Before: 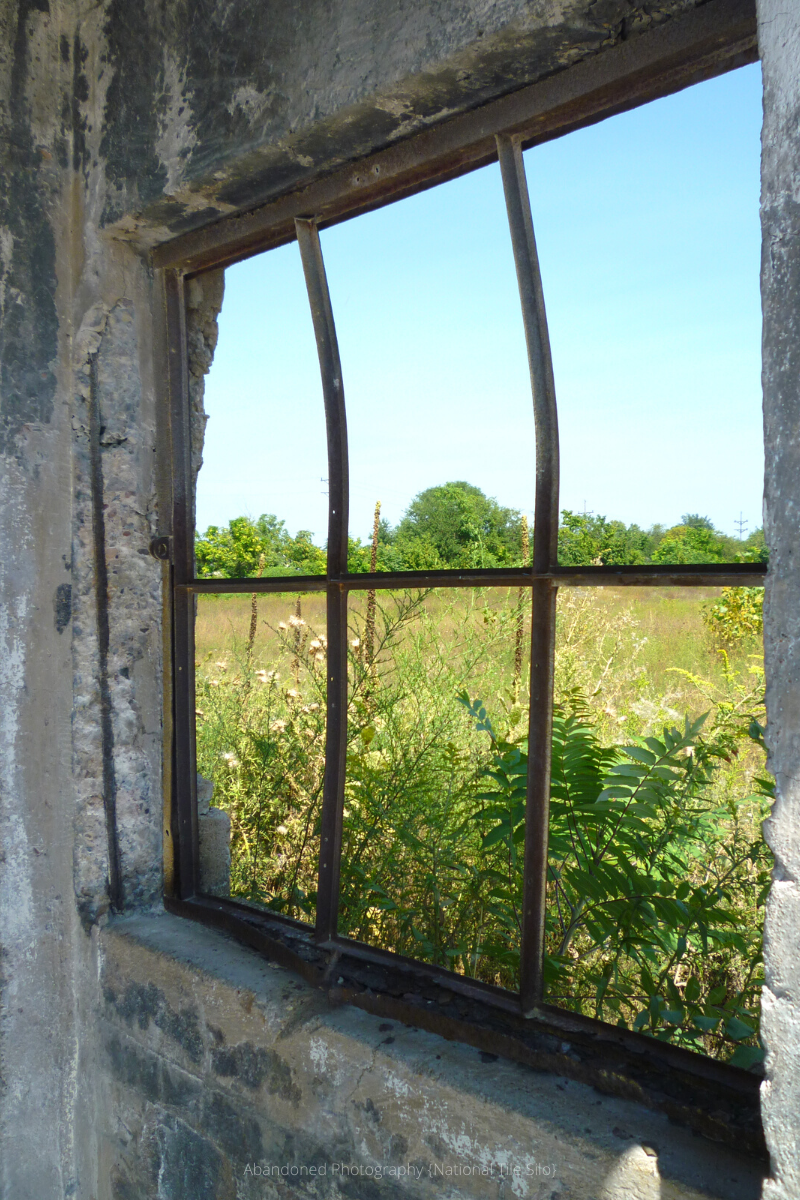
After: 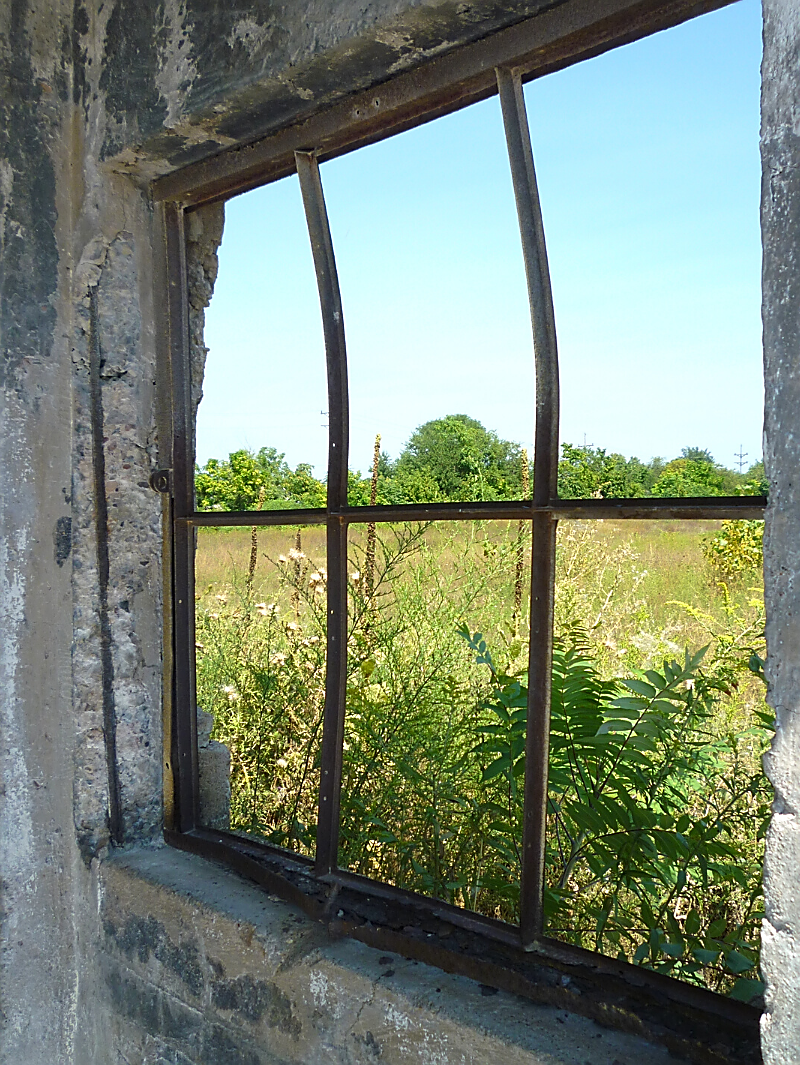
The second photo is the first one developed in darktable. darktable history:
sharpen: radius 1.4, amount 1.25, threshold 0.7
white balance: emerald 1
crop and rotate: top 5.609%, bottom 5.609%
